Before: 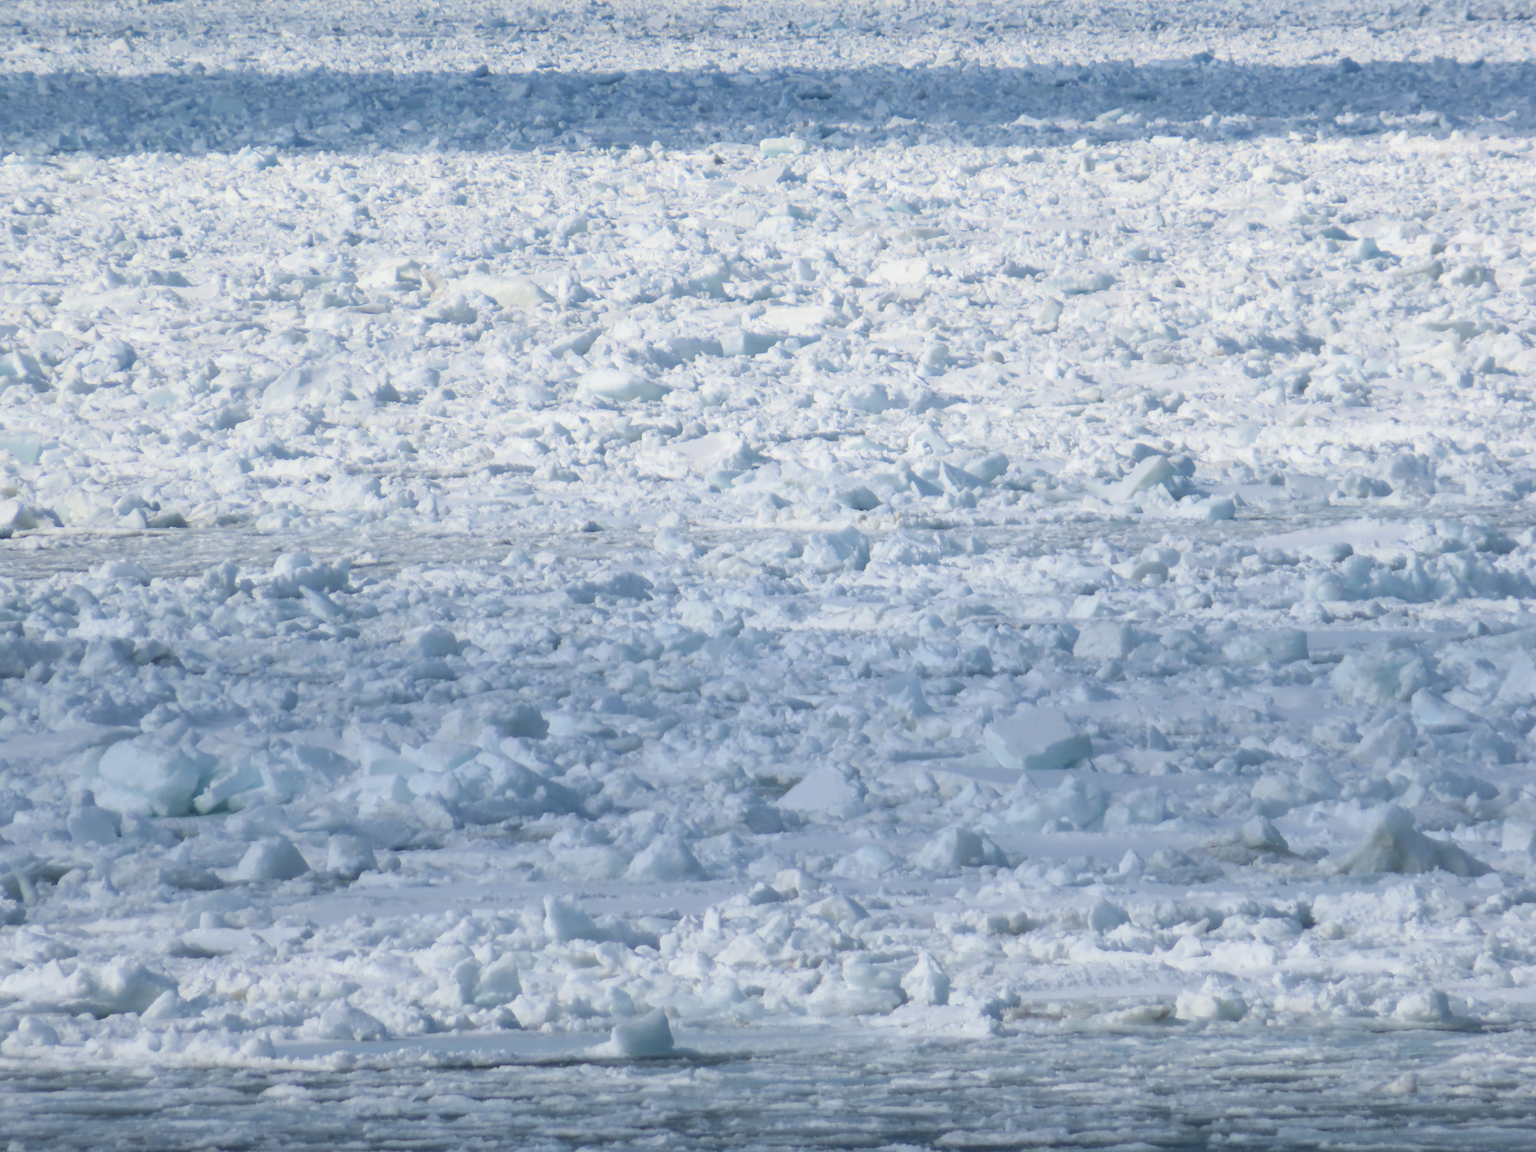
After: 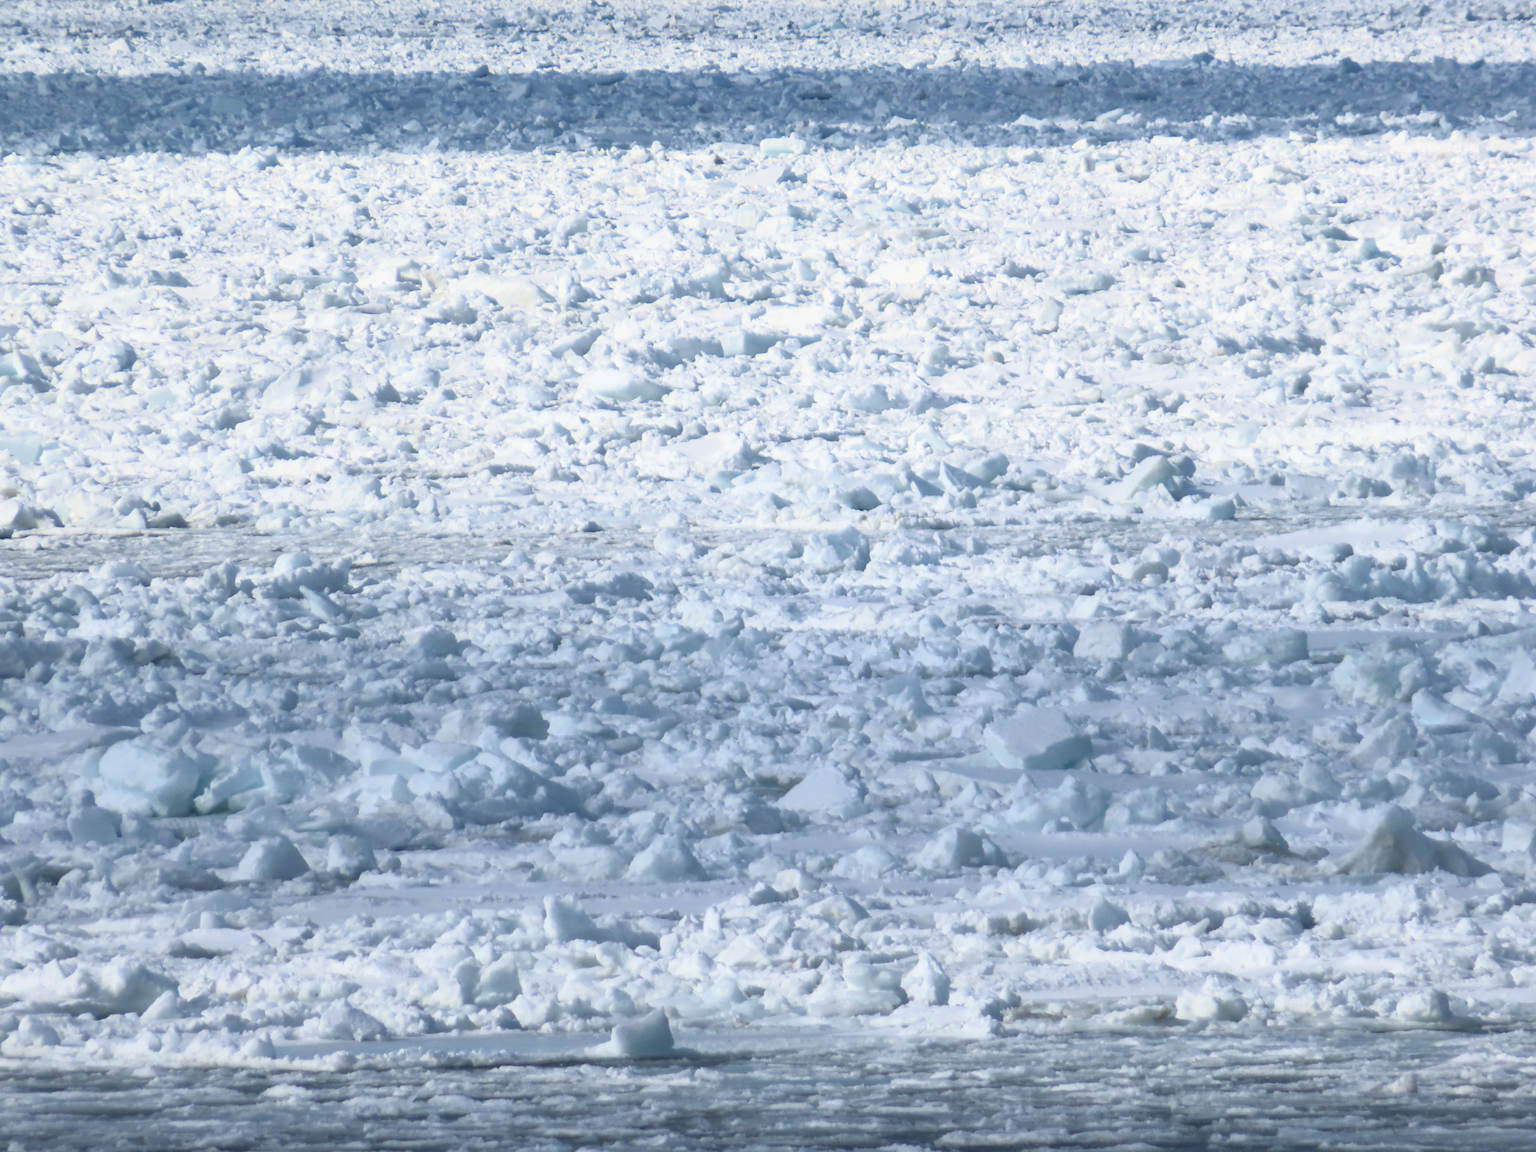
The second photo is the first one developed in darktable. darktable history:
base curve: curves: ch0 [(0, 0) (0.257, 0.25) (0.482, 0.586) (0.757, 0.871) (1, 1)]
